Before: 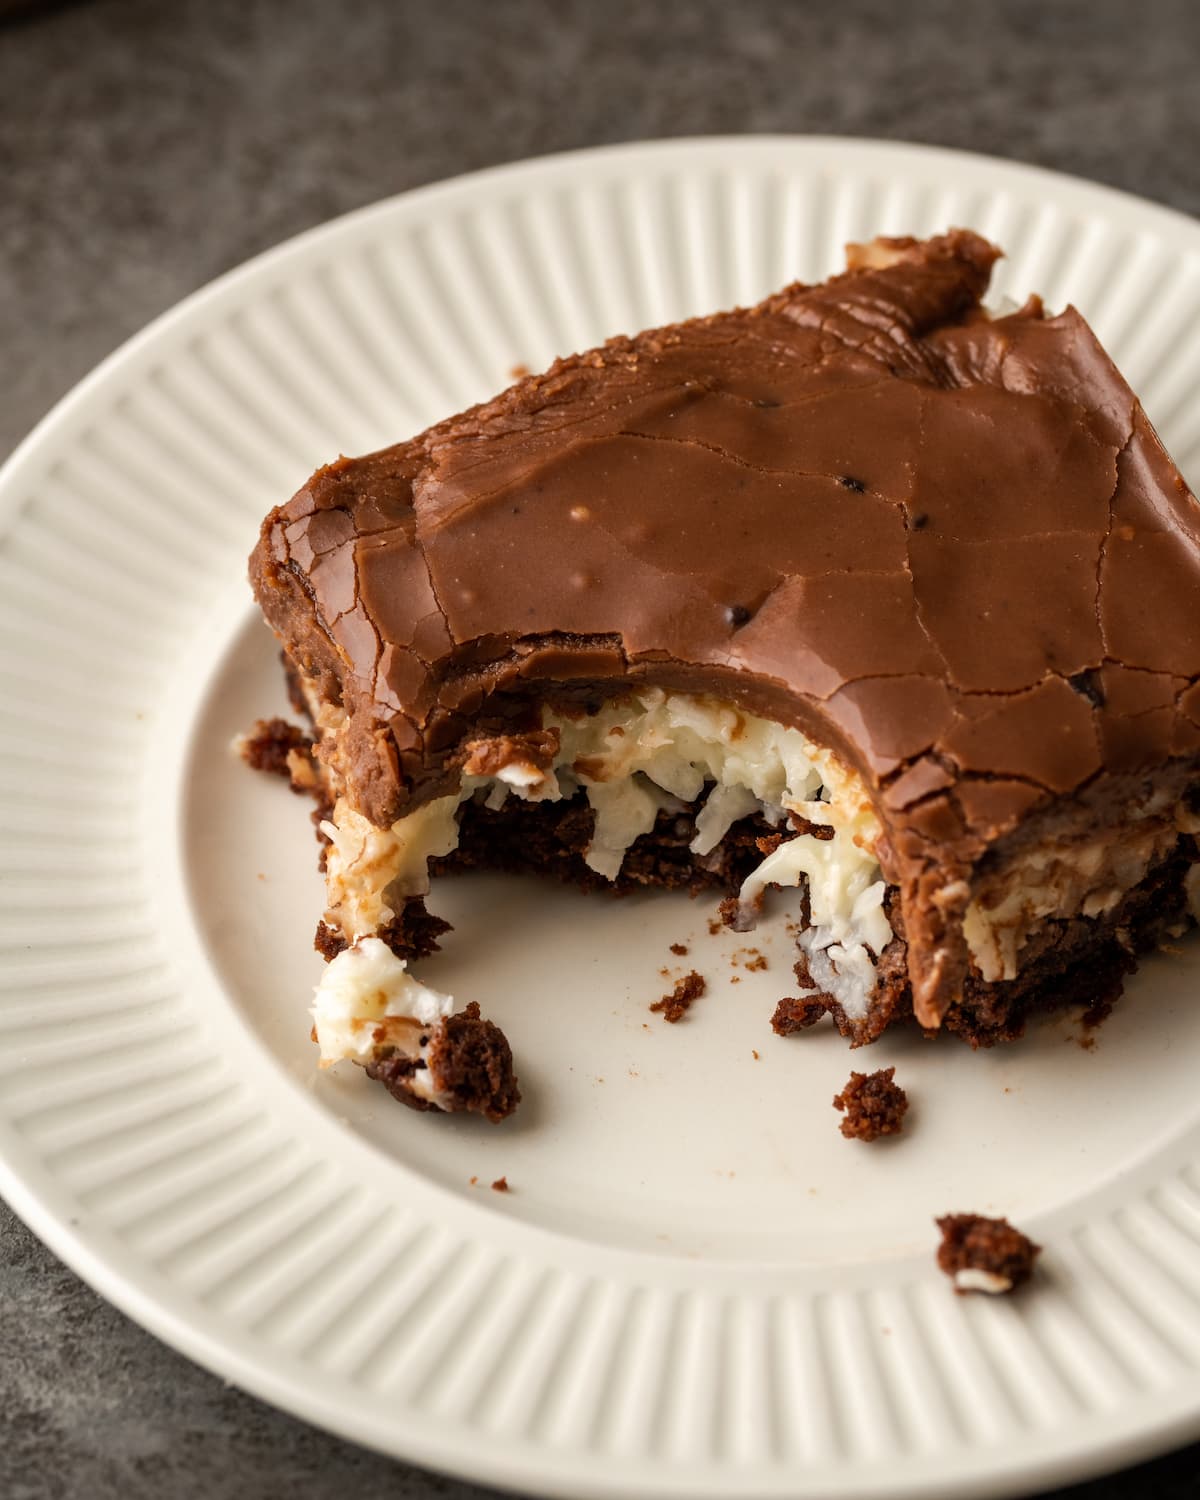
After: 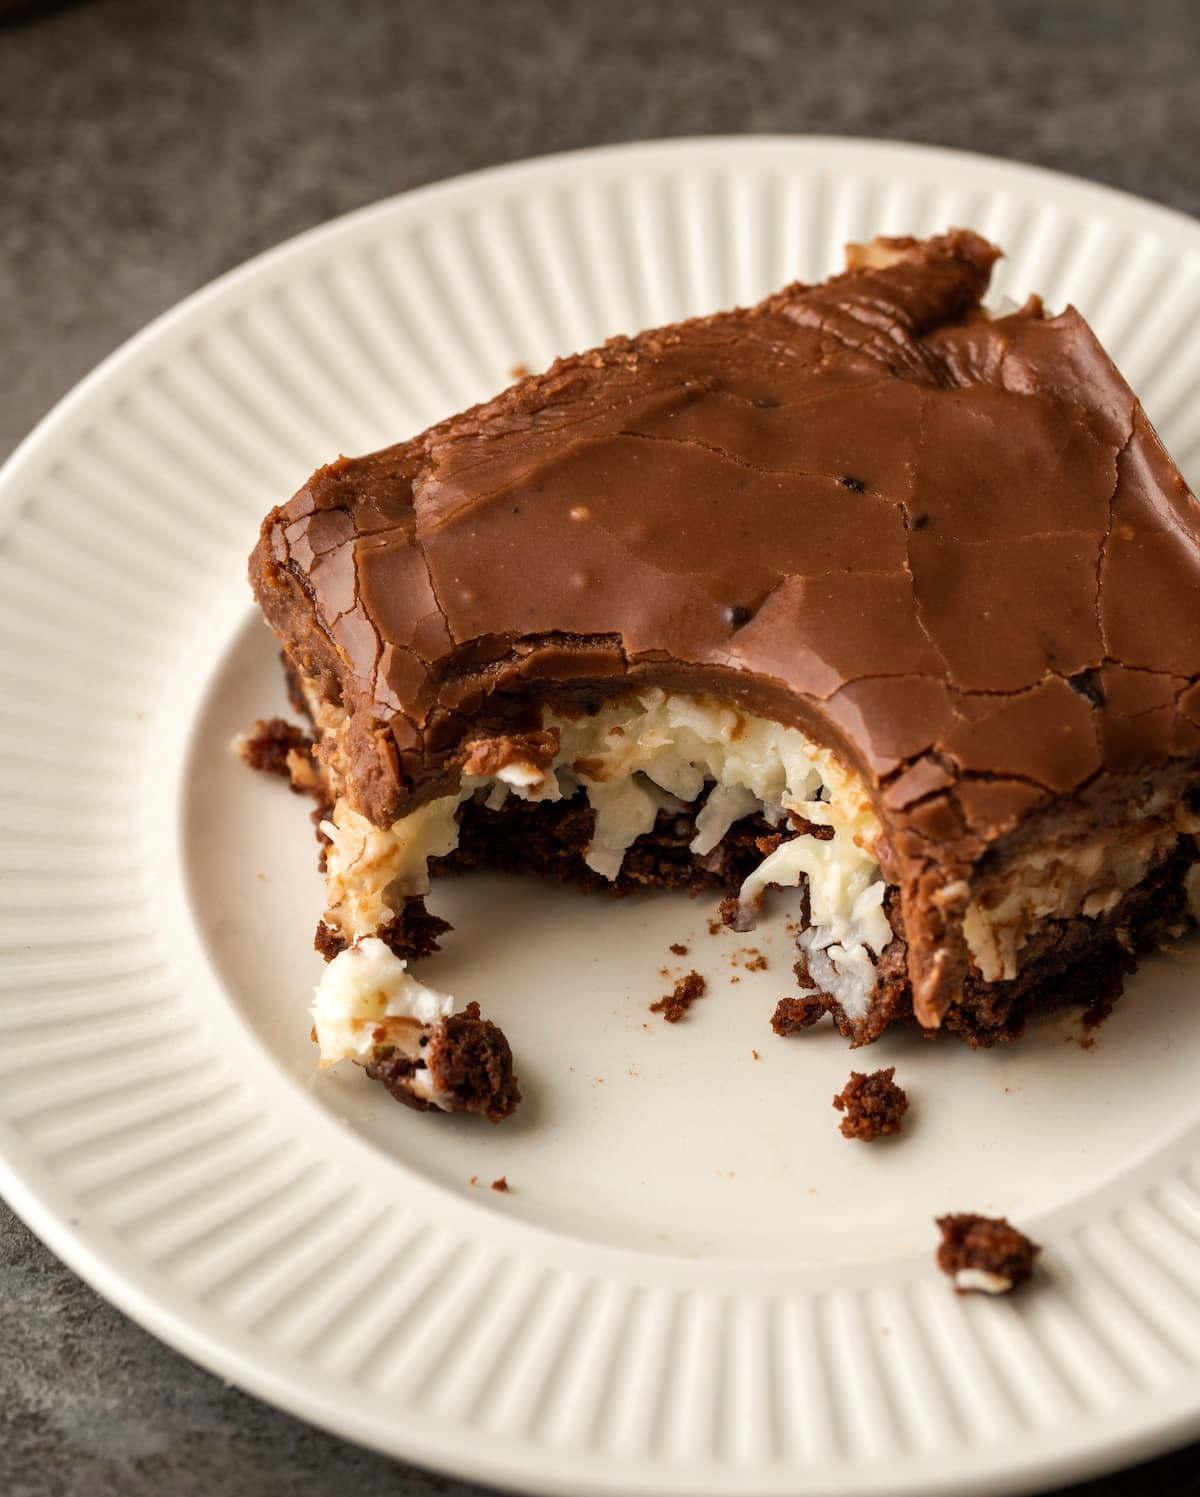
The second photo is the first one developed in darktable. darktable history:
levels: levels [0, 0.492, 0.984]
crop: top 0.053%, bottom 0.122%
